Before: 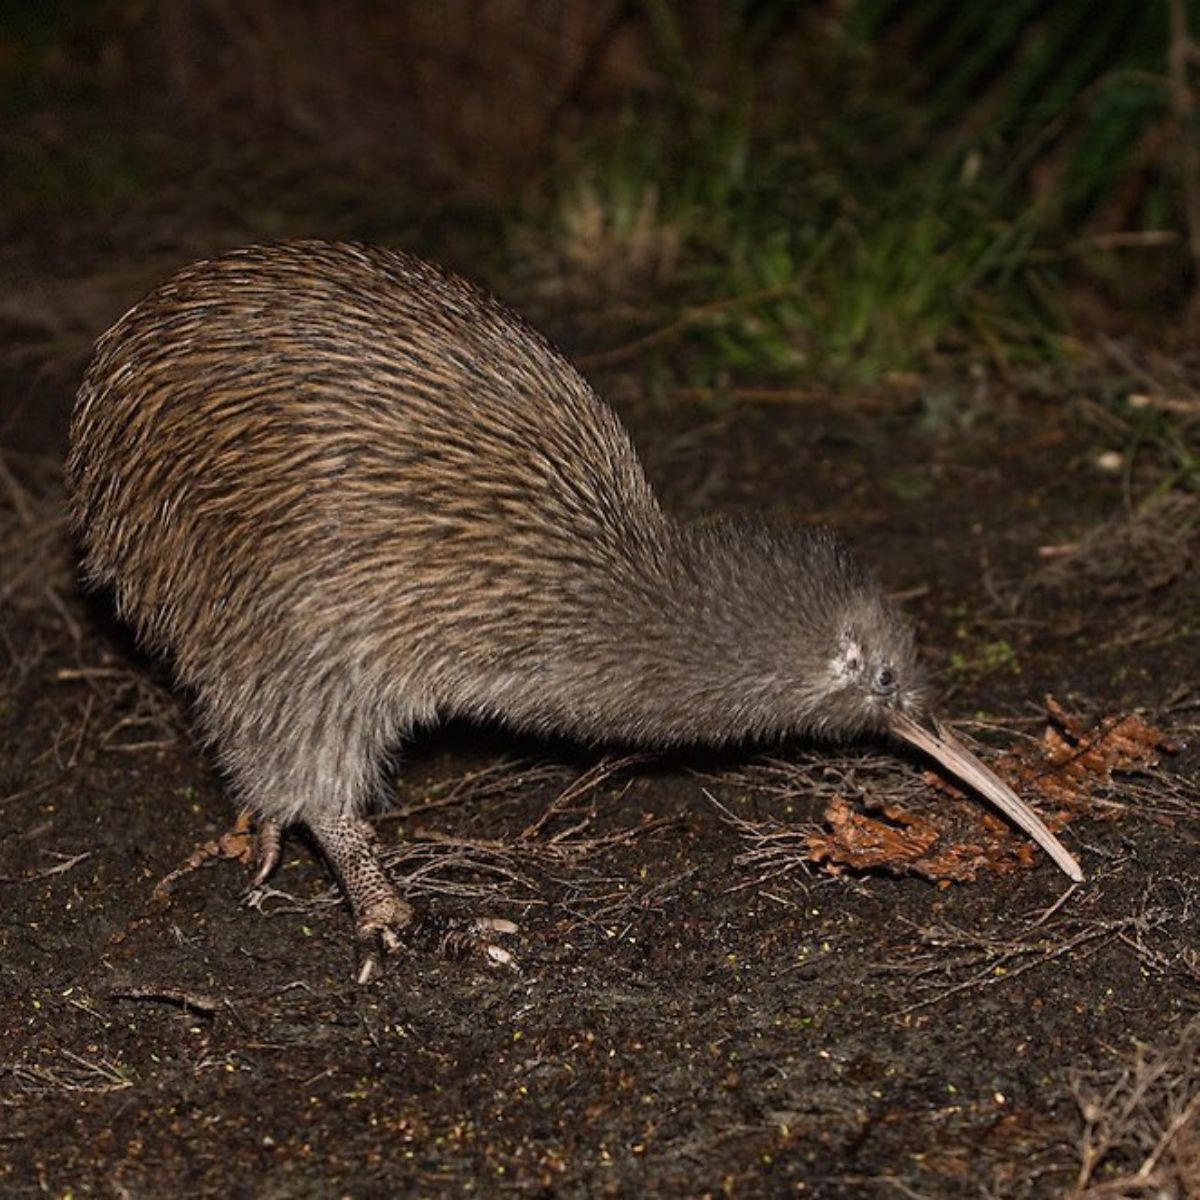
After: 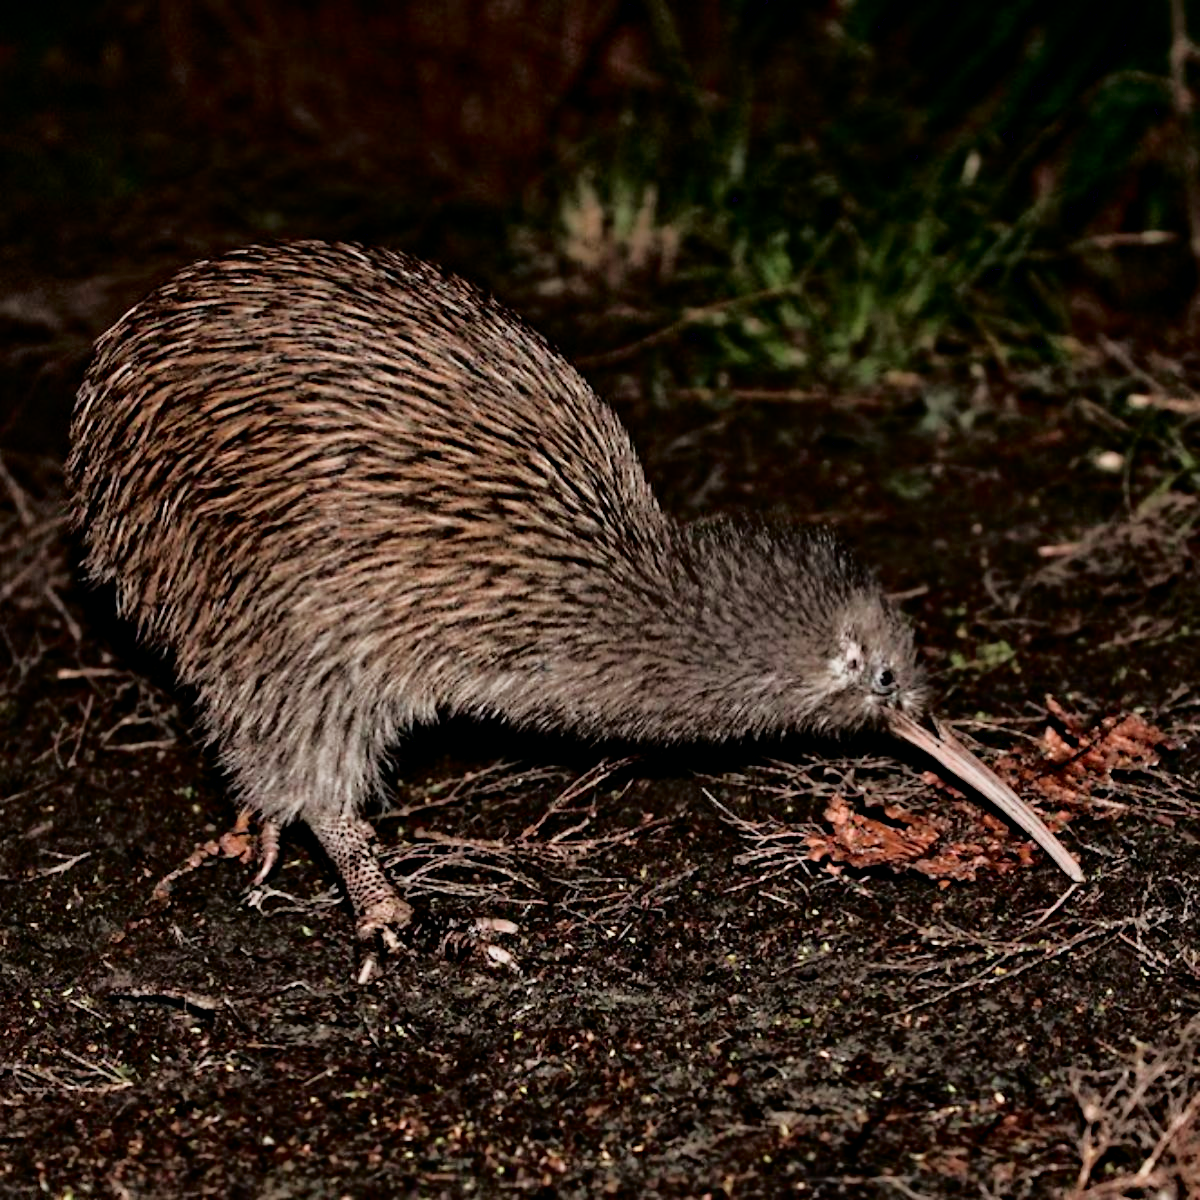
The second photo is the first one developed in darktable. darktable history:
filmic rgb: black relative exposure -7.98 EV, white relative exposure 4.02 EV, hardness 4.16
contrast equalizer: y [[0.511, 0.558, 0.631, 0.632, 0.559, 0.512], [0.5 ×6], [0.507, 0.559, 0.627, 0.644, 0.647, 0.647], [0 ×6], [0 ×6]]
tone curve: curves: ch0 [(0, 0) (0.126, 0.061) (0.362, 0.382) (0.498, 0.498) (0.706, 0.712) (1, 1)]; ch1 [(0, 0) (0.5, 0.497) (0.55, 0.578) (1, 1)]; ch2 [(0, 0) (0.44, 0.424) (0.489, 0.486) (0.537, 0.538) (1, 1)], color space Lab, independent channels, preserve colors none
